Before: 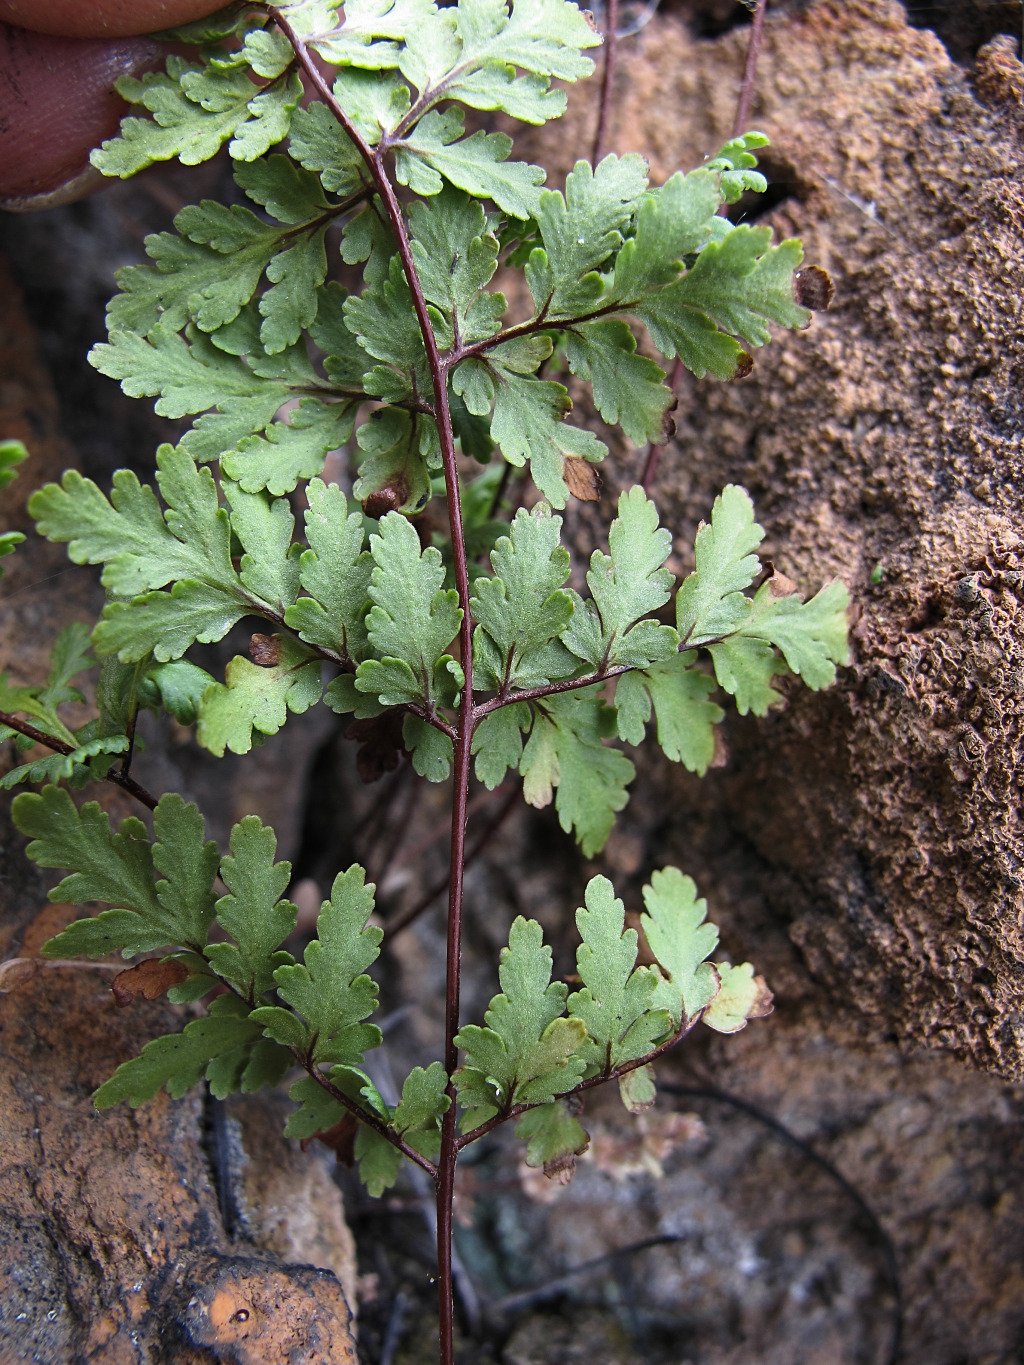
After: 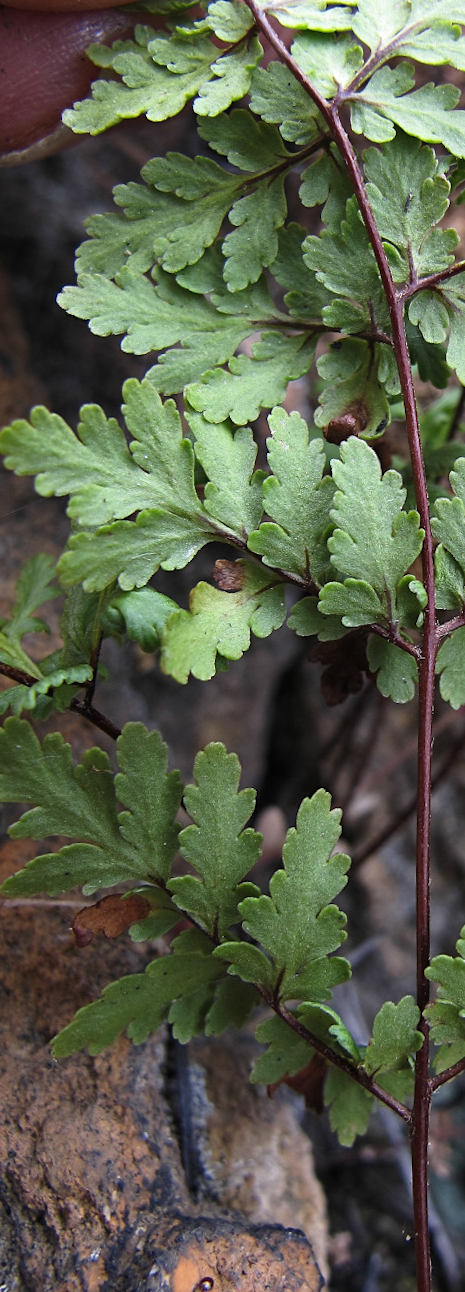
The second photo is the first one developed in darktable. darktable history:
rotate and perspective: rotation -1.68°, lens shift (vertical) -0.146, crop left 0.049, crop right 0.912, crop top 0.032, crop bottom 0.96
crop and rotate: left 0%, top 0%, right 50.845%
